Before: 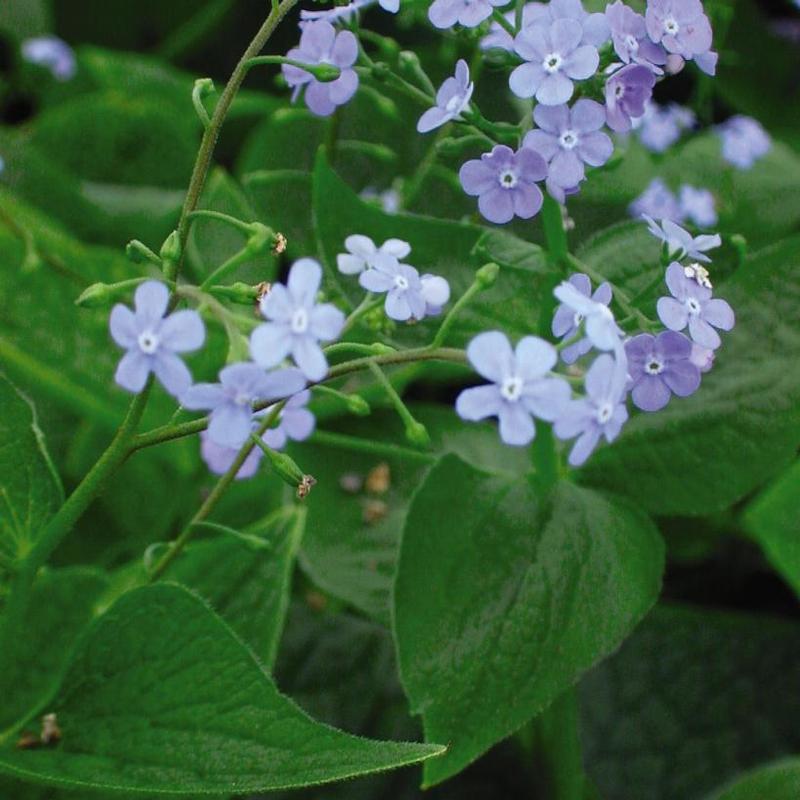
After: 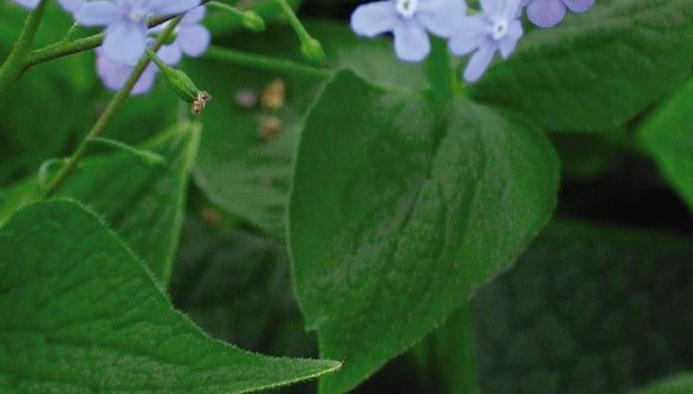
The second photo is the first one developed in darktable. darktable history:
crop and rotate: left 13.305%, top 48.028%, bottom 2.709%
